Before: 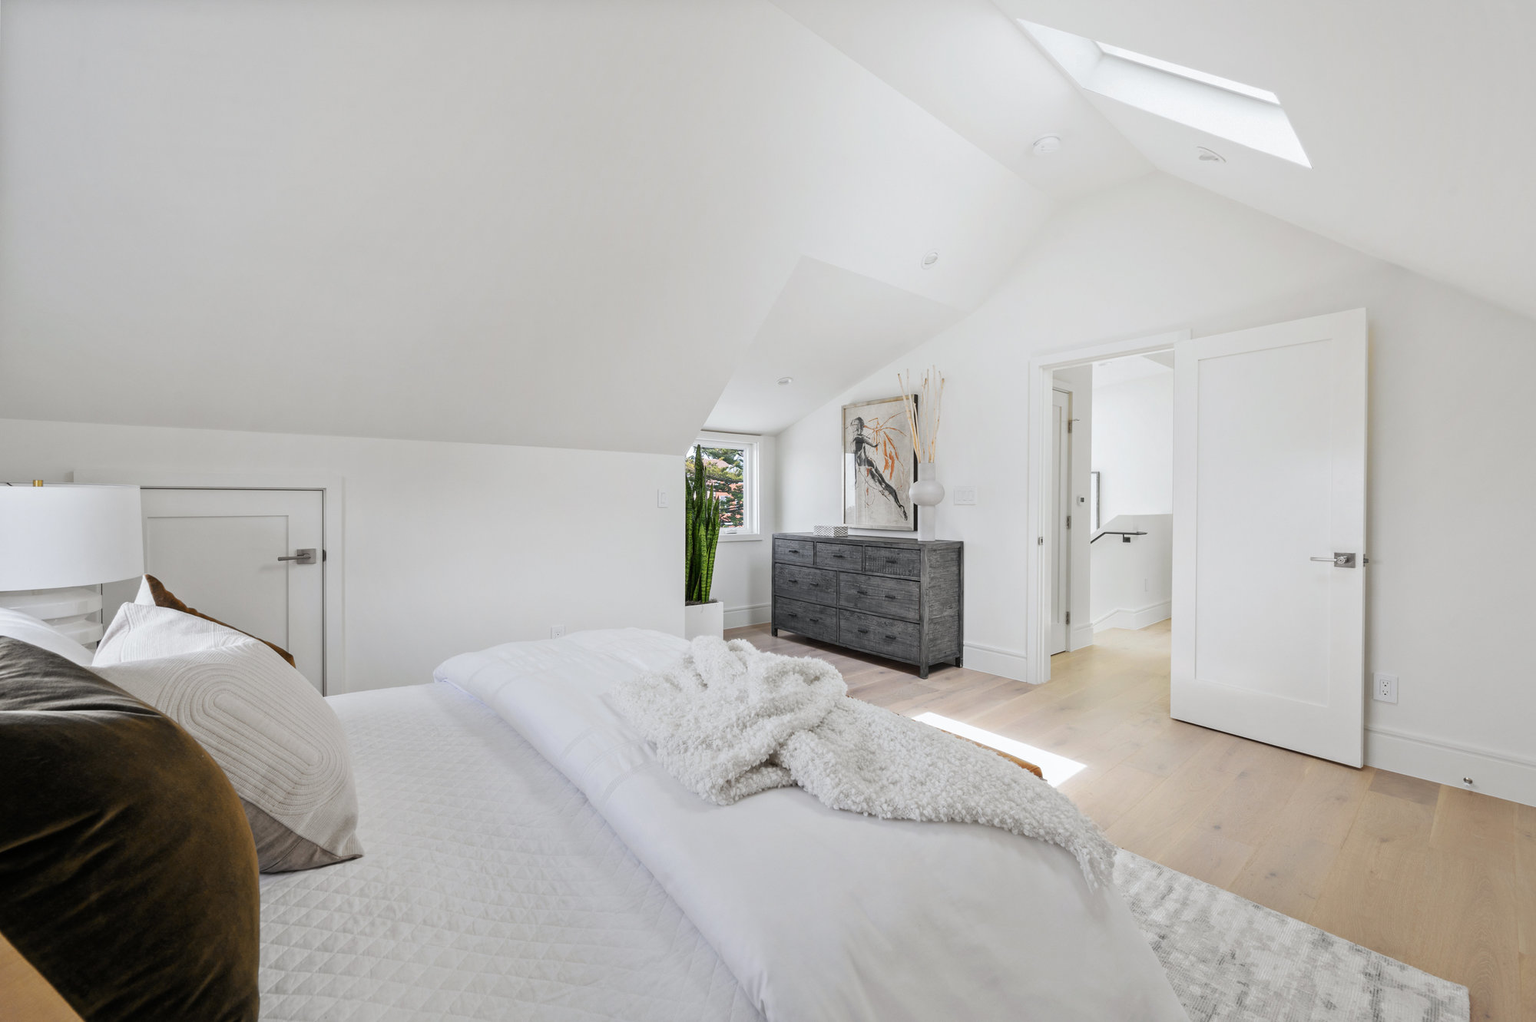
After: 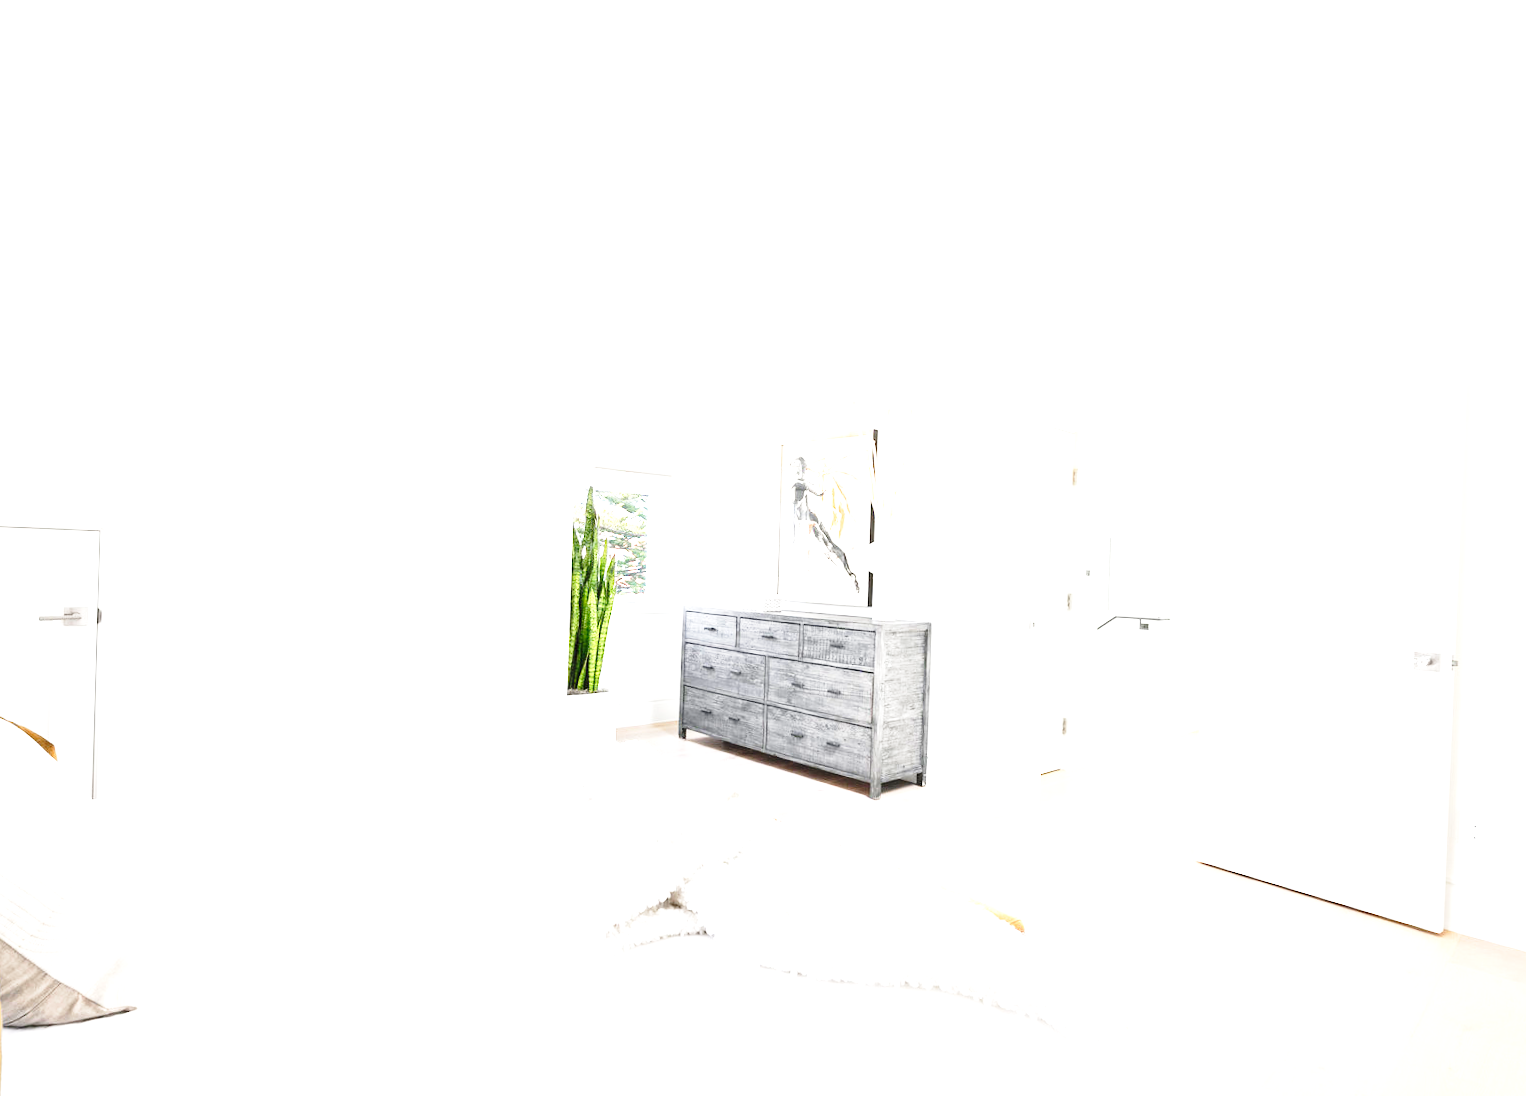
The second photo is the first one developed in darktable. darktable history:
tone equalizer: -7 EV 0.13 EV, smoothing diameter 25%, edges refinement/feathering 10, preserve details guided filter
base curve: curves: ch0 [(0, 0) (0.028, 0.03) (0.121, 0.232) (0.46, 0.748) (0.859, 0.968) (1, 1)], preserve colors none
exposure: exposure 2 EV, compensate highlight preservation false
crop: left 16.768%, top 8.653%, right 8.362%, bottom 12.485%
rotate and perspective: rotation 1.72°, automatic cropping off
